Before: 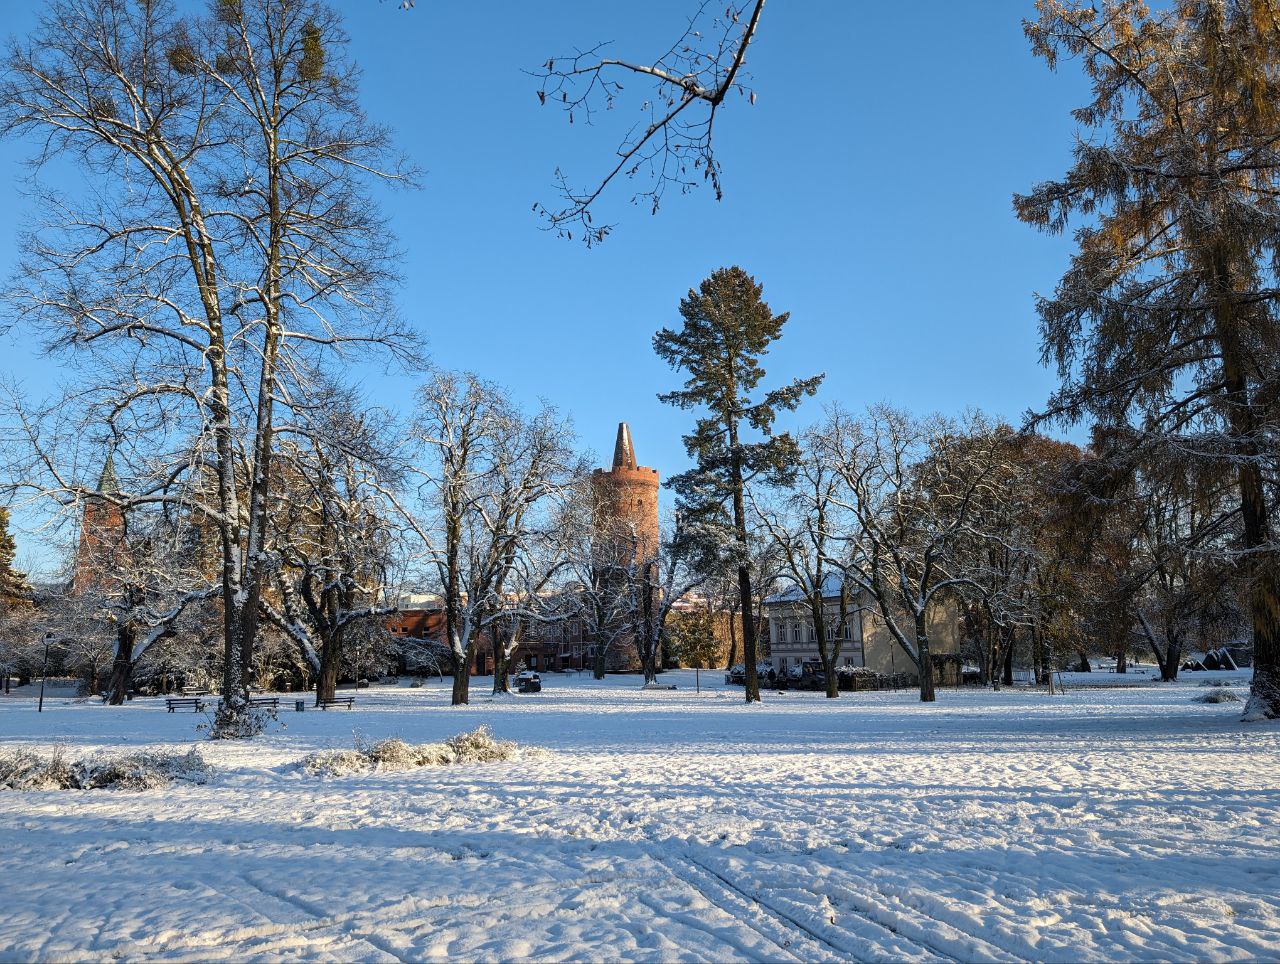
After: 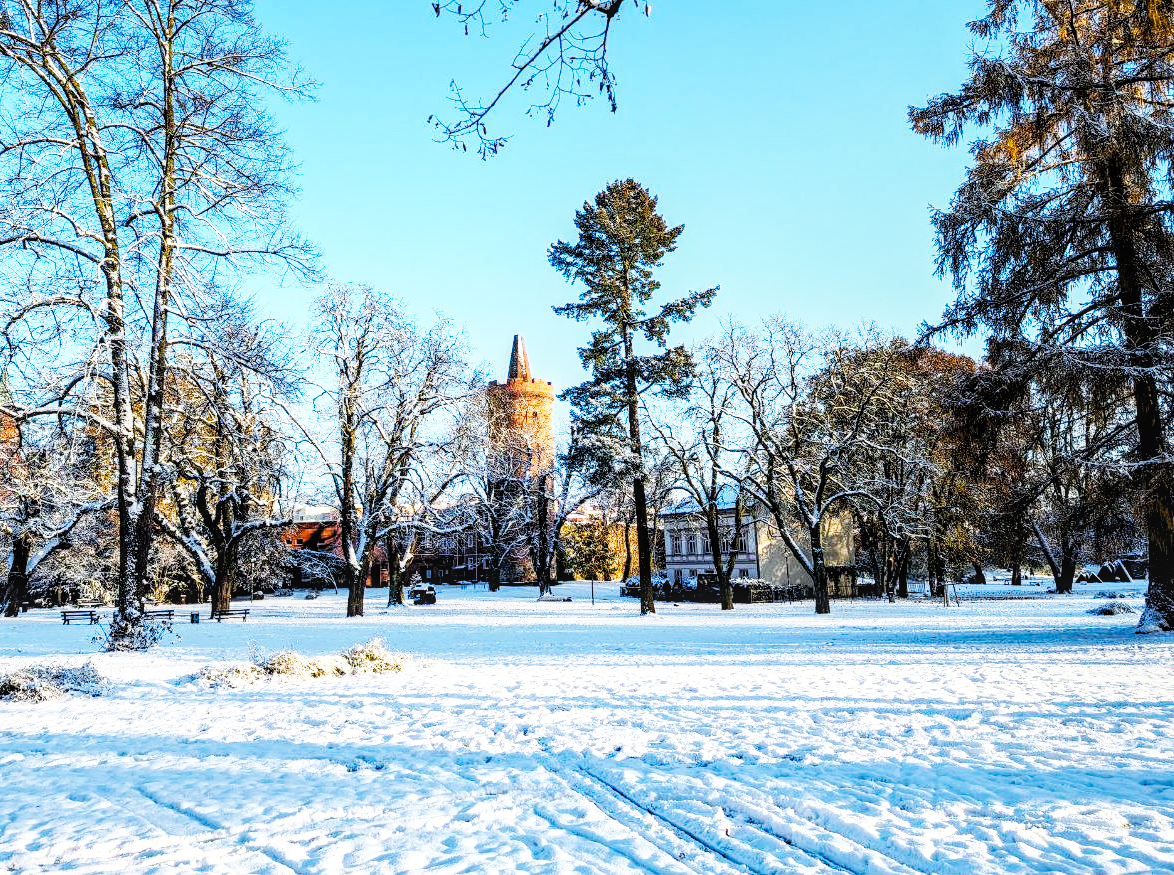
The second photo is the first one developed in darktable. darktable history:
local contrast: detail 130%
white balance: red 0.98, blue 1.034
crop and rotate: left 8.262%, top 9.226%
rgb levels: levels [[0.01, 0.419, 0.839], [0, 0.5, 1], [0, 0.5, 1]]
base curve: curves: ch0 [(0, 0) (0.007, 0.004) (0.027, 0.03) (0.046, 0.07) (0.207, 0.54) (0.442, 0.872) (0.673, 0.972) (1, 1)], preserve colors none
color balance rgb: perceptual saturation grading › global saturation 20%, global vibrance 20%
